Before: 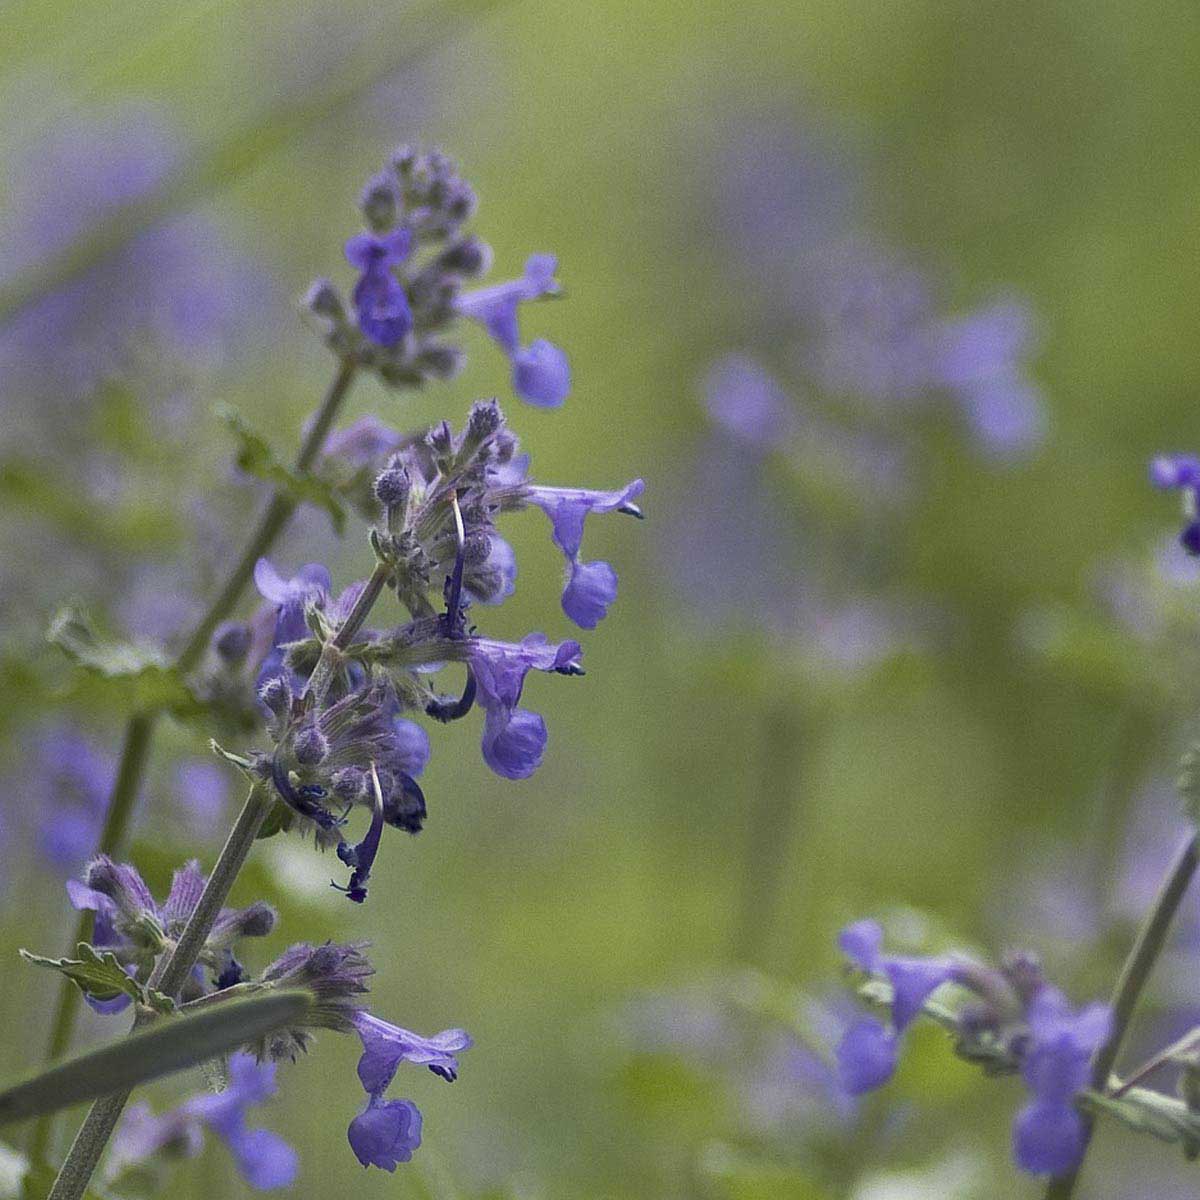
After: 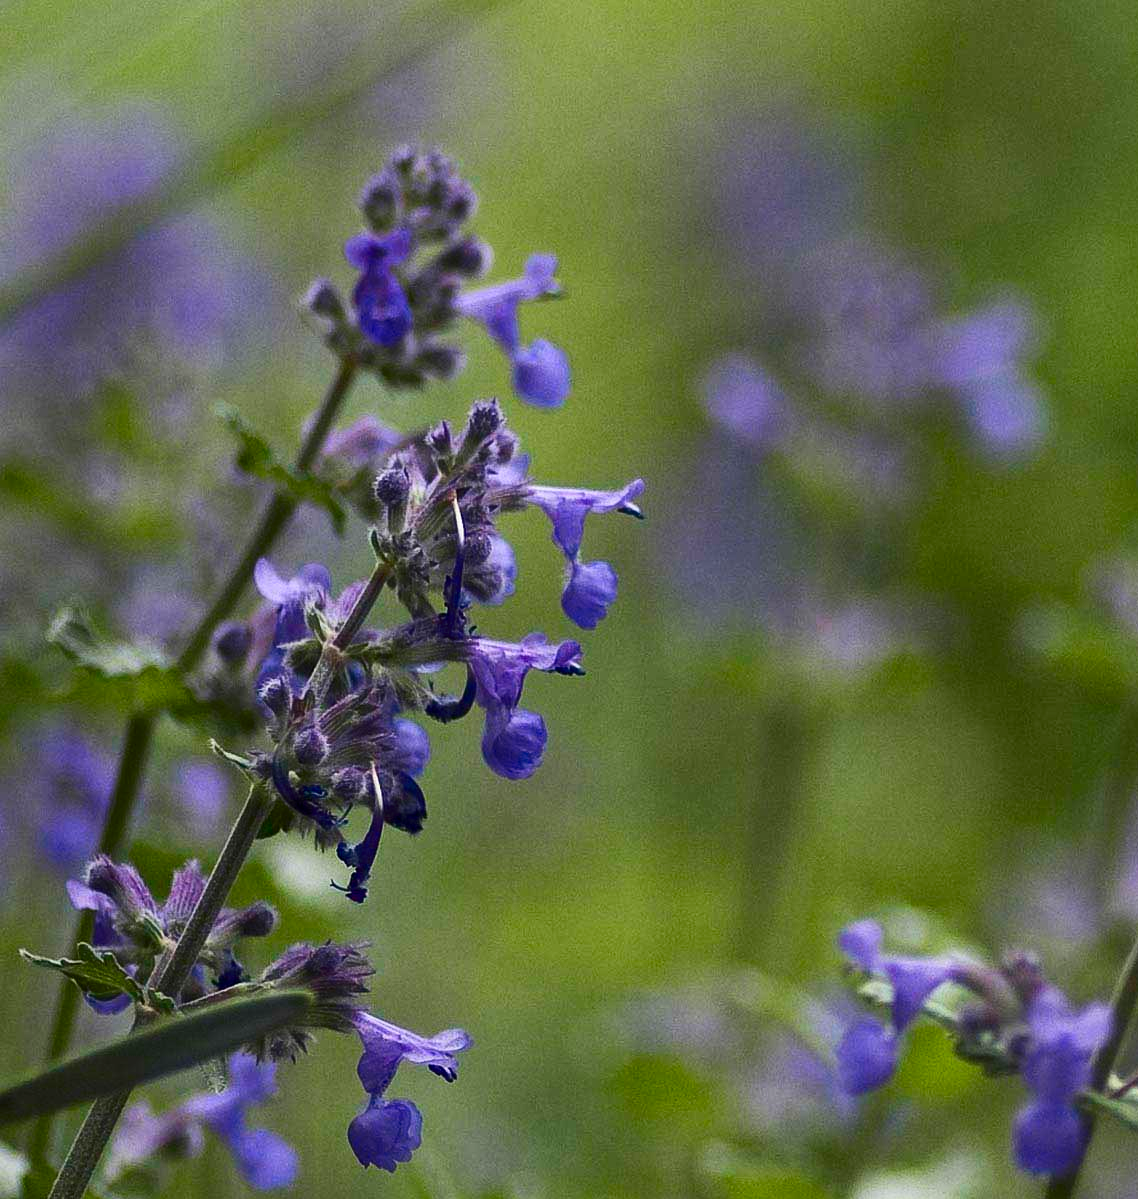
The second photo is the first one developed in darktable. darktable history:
contrast brightness saturation: contrast 0.21, brightness -0.11, saturation 0.21
white balance: emerald 1
crop and rotate: right 5.167%
